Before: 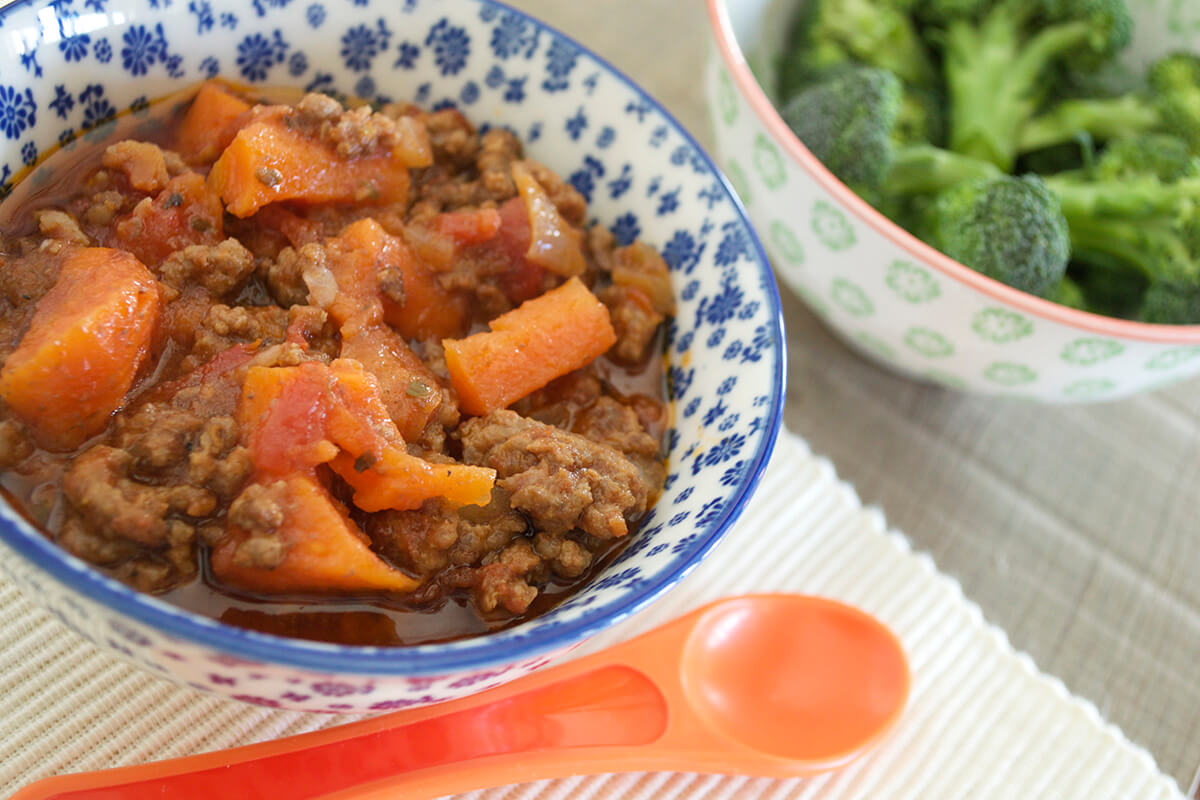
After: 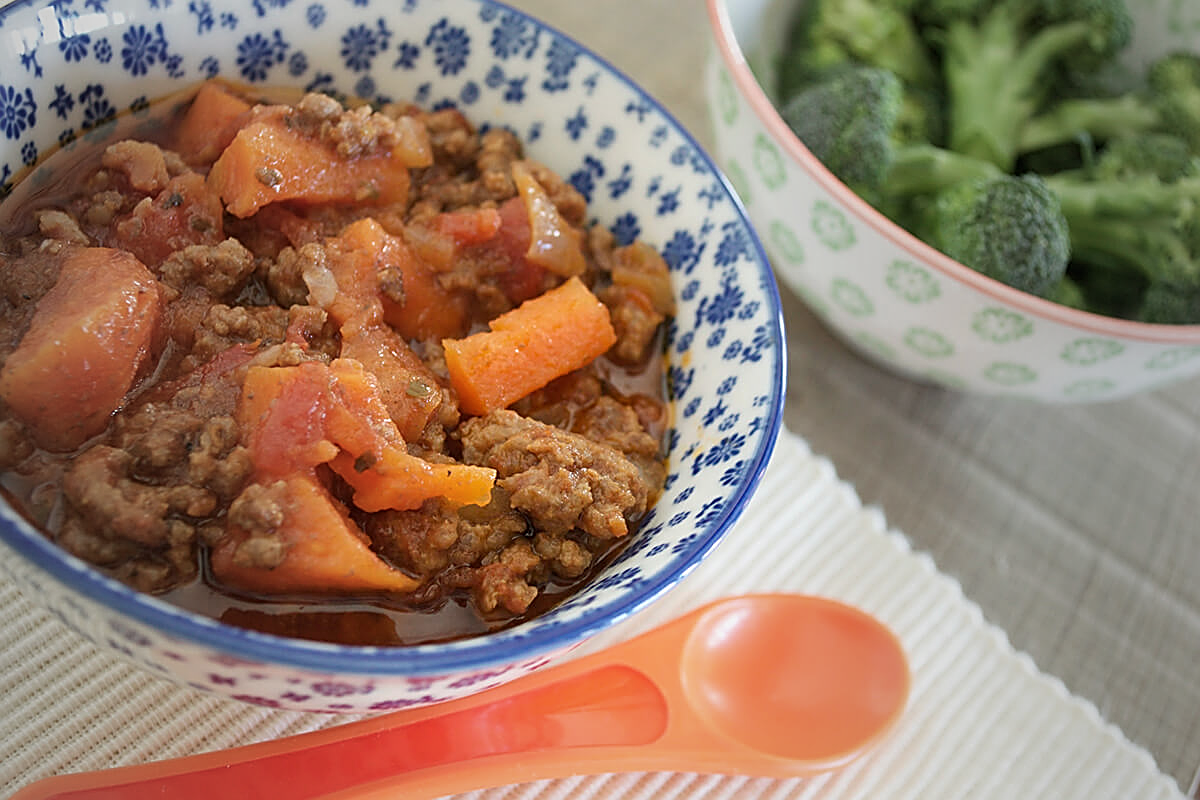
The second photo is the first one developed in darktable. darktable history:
sharpen: amount 0.739
vignetting: fall-off start 17.92%, fall-off radius 136.86%, brightness -0.416, saturation -0.308, center (-0.078, 0.072), width/height ratio 0.617, shape 0.587
